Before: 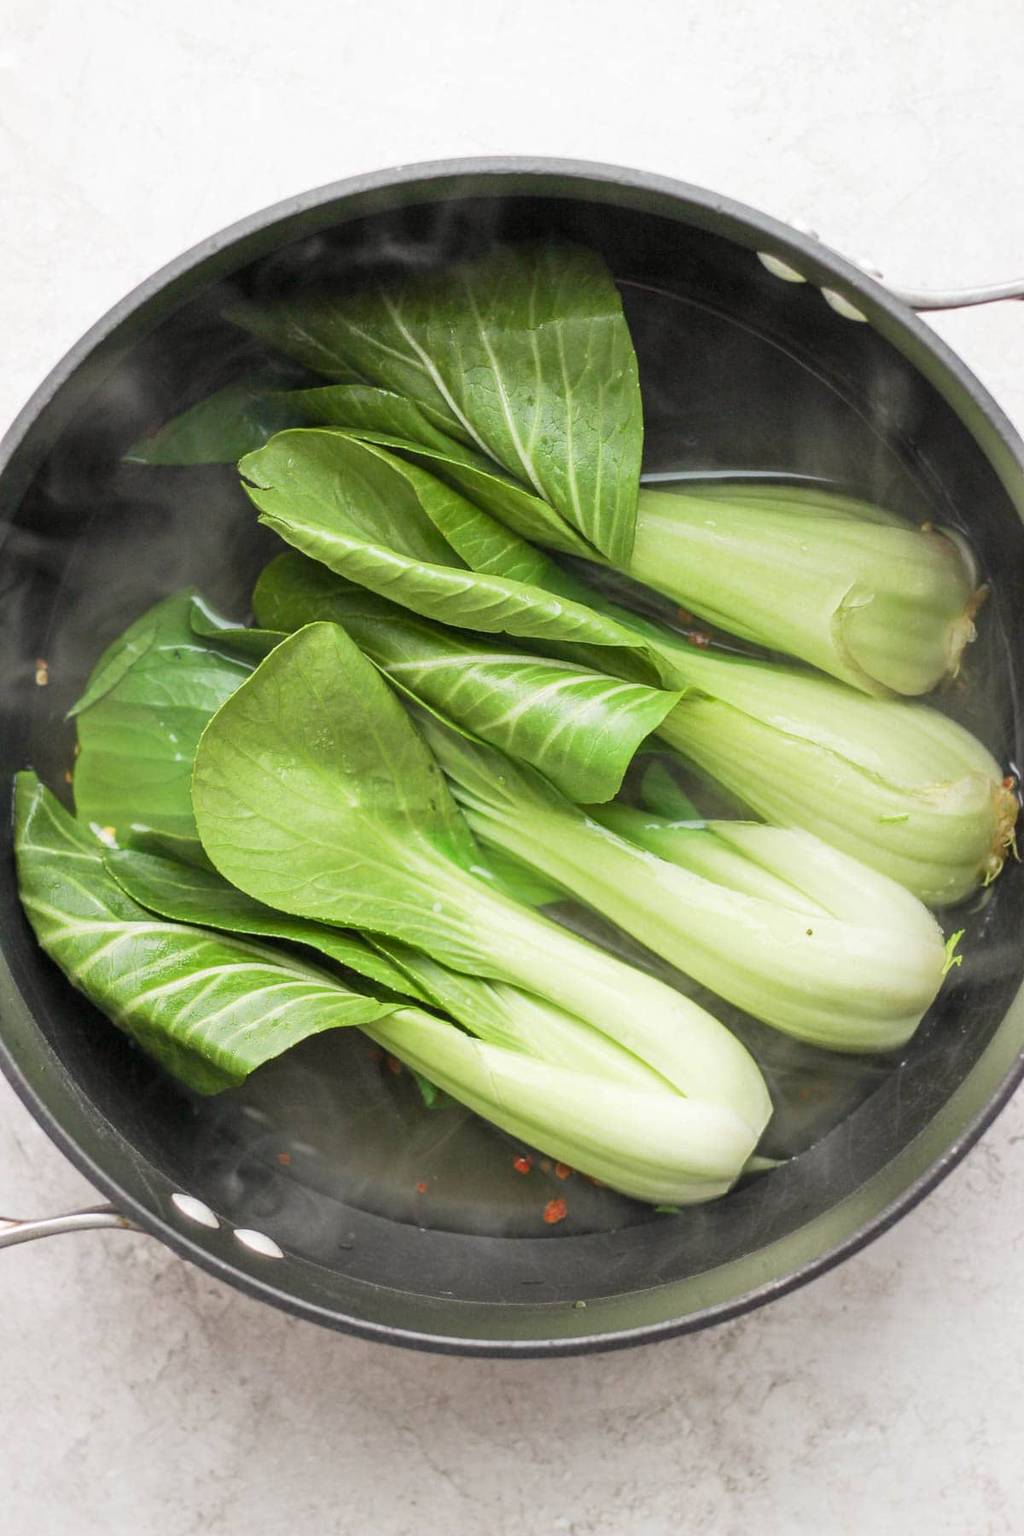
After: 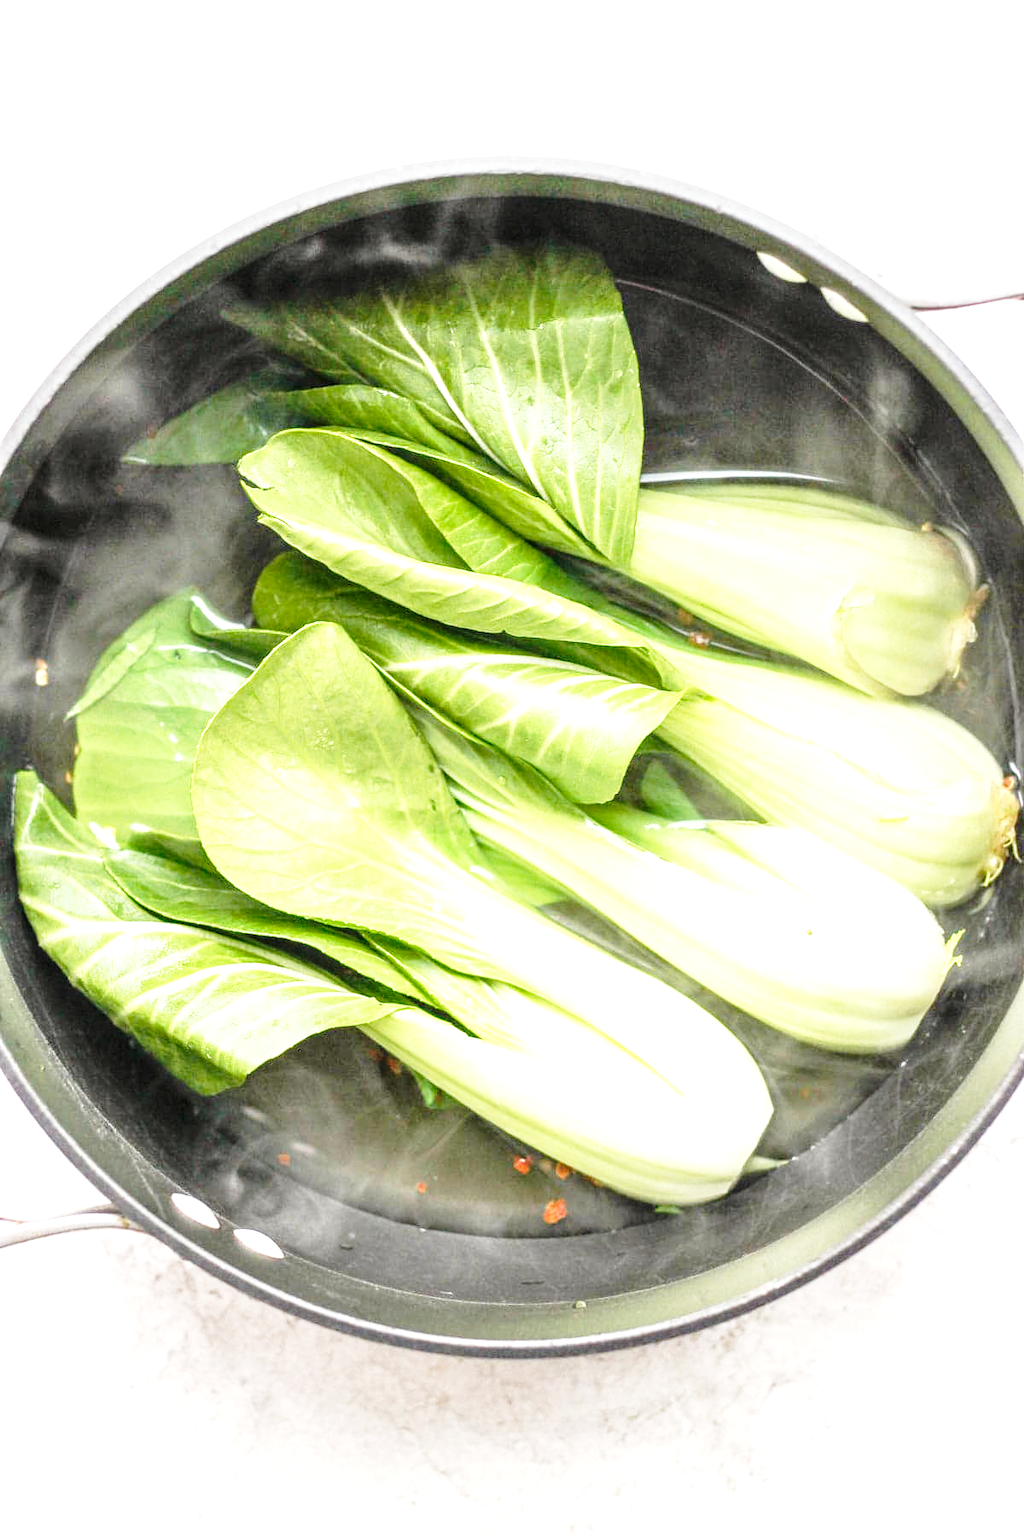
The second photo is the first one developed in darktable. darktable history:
local contrast: detail 130%
exposure: black level correction 0.001, exposure 0.958 EV, compensate highlight preservation false
base curve: curves: ch0 [(0, 0) (0.028, 0.03) (0.121, 0.232) (0.46, 0.748) (0.859, 0.968) (1, 1)], preserve colors none
